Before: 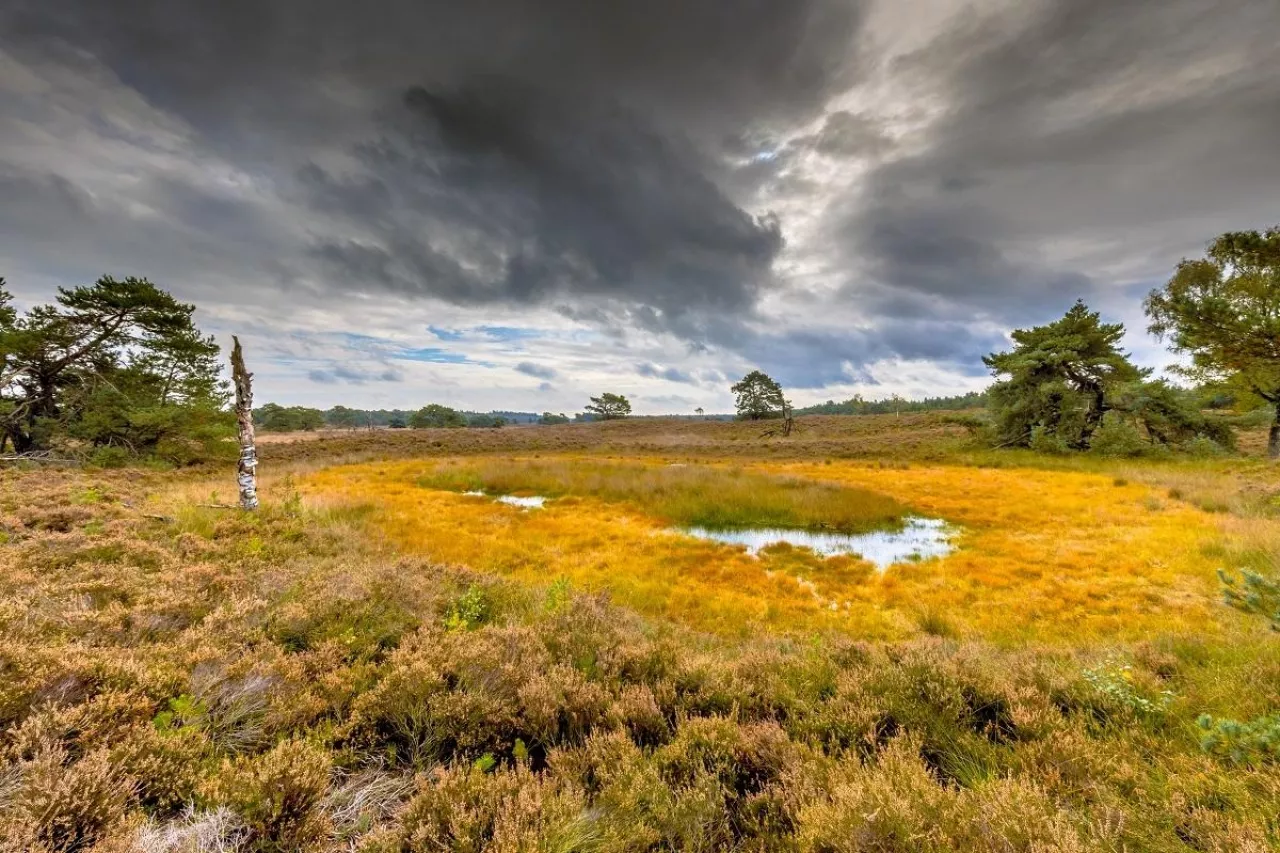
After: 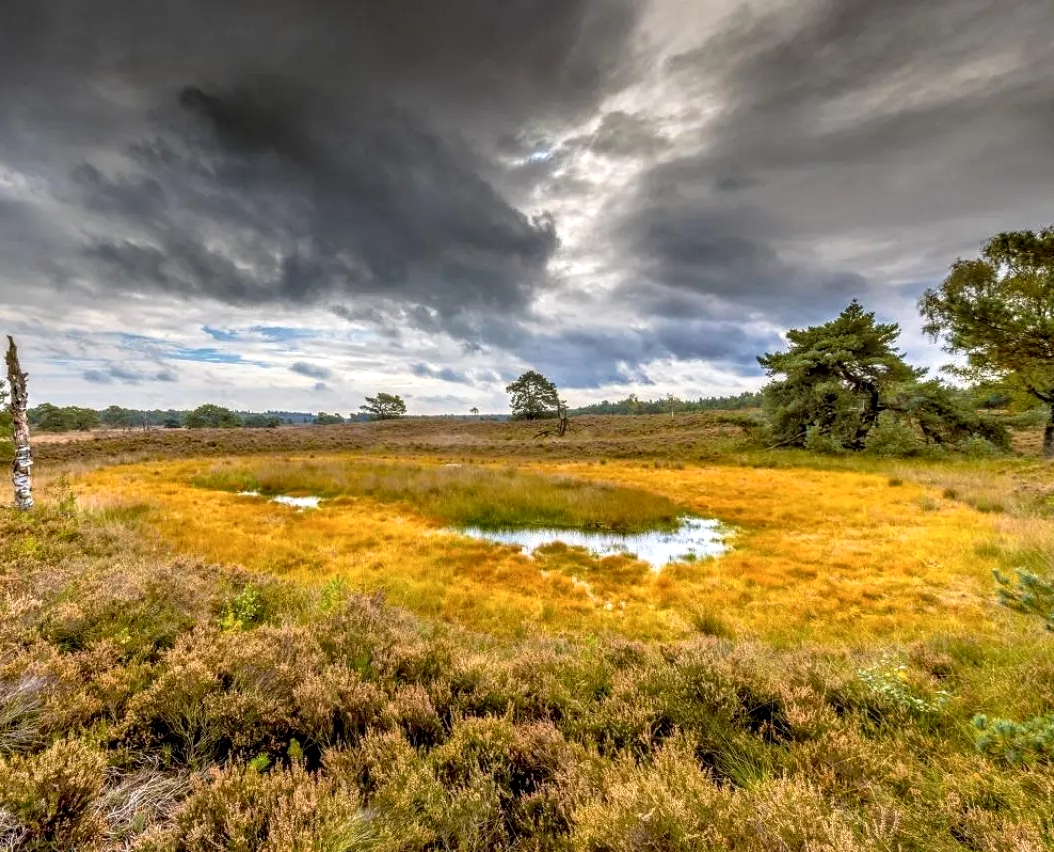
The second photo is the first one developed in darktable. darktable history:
crop: left 17.582%, bottom 0.031%
local contrast: highlights 61%, detail 143%, midtone range 0.428
